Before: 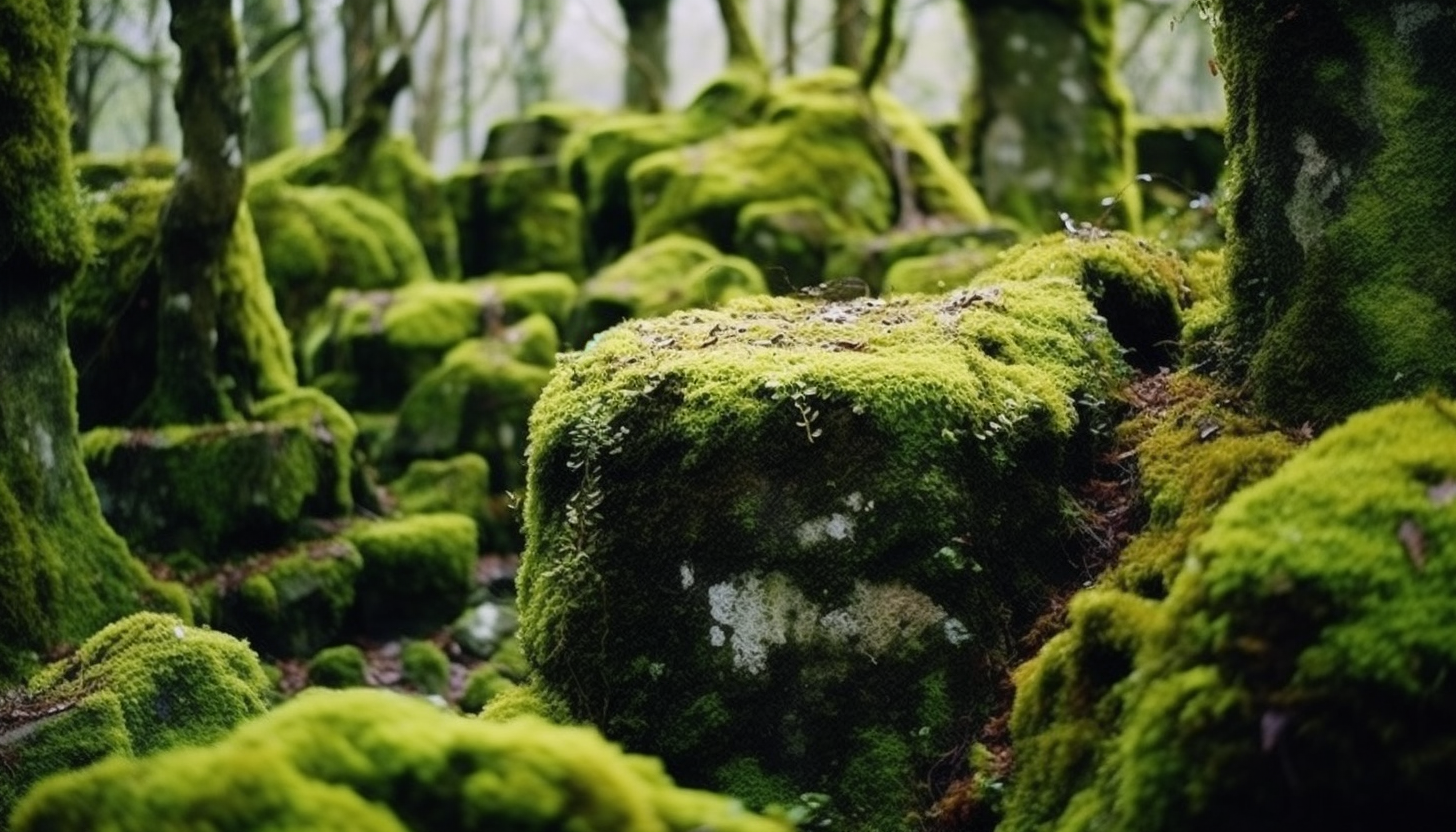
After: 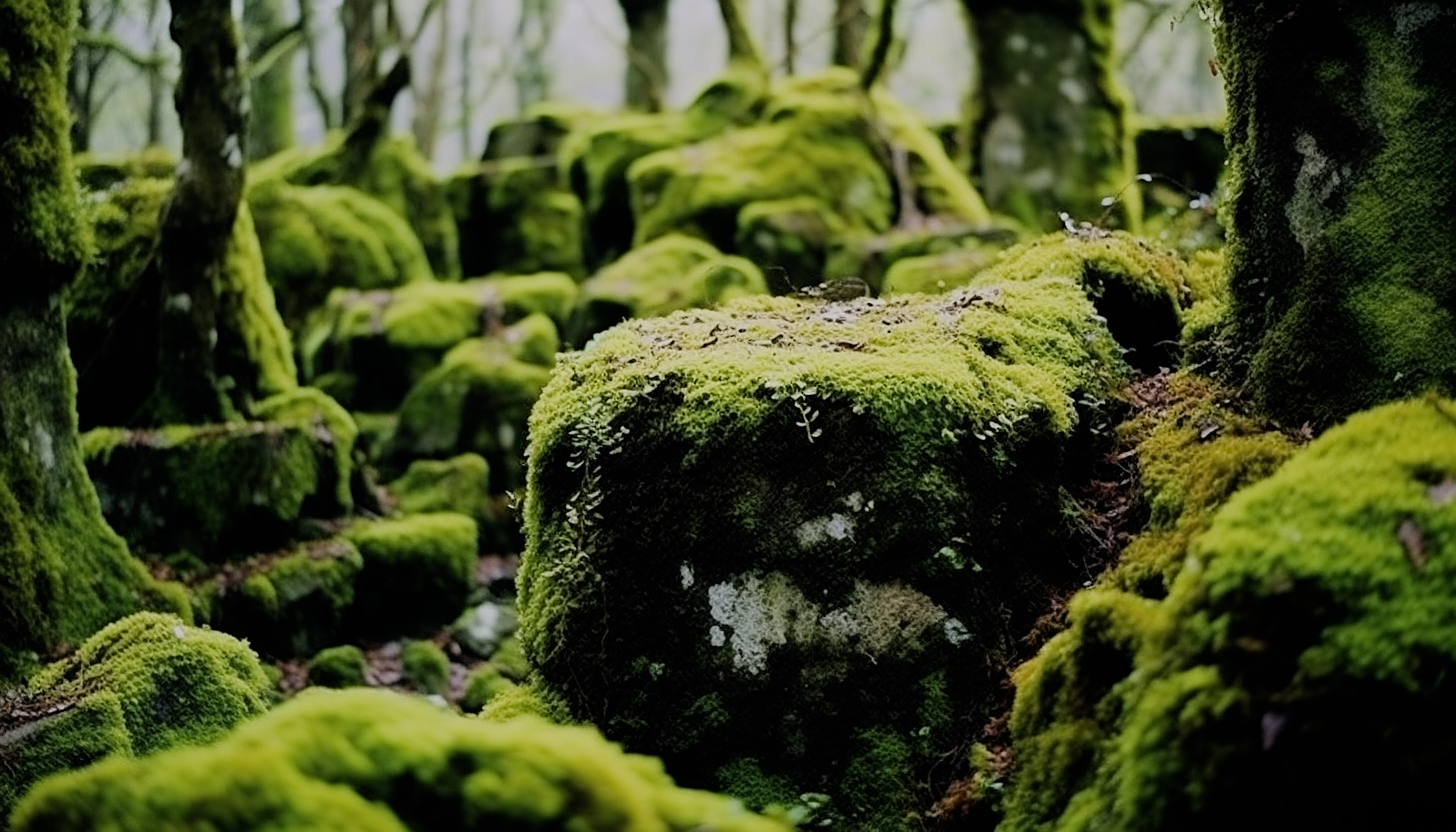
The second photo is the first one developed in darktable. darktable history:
sharpen: on, module defaults
filmic rgb: black relative exposure -7.32 EV, white relative exposure 5.09 EV, hardness 3.2
